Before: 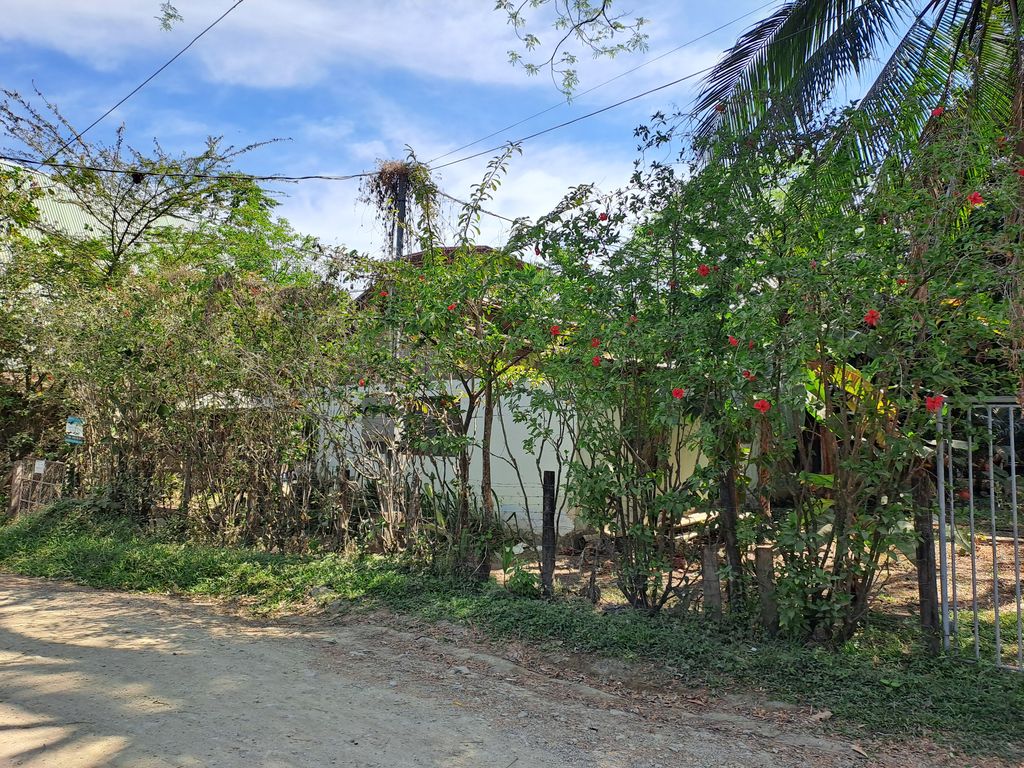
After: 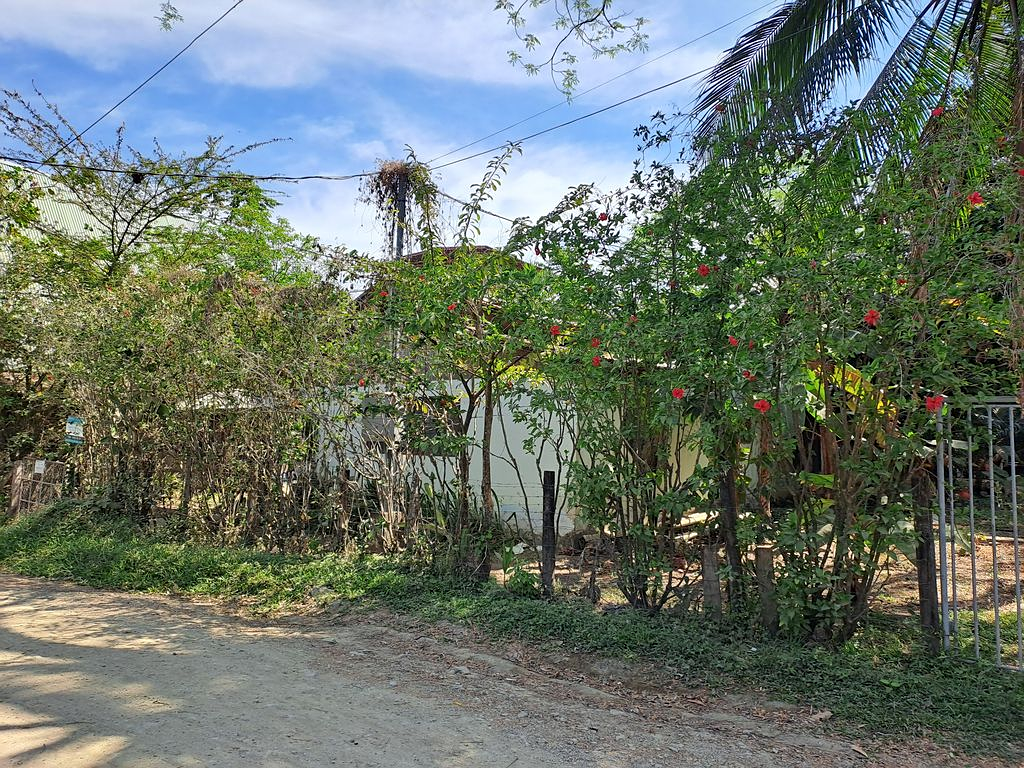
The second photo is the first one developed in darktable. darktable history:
sharpen: radius 1.272, amount 0.305, threshold 0
